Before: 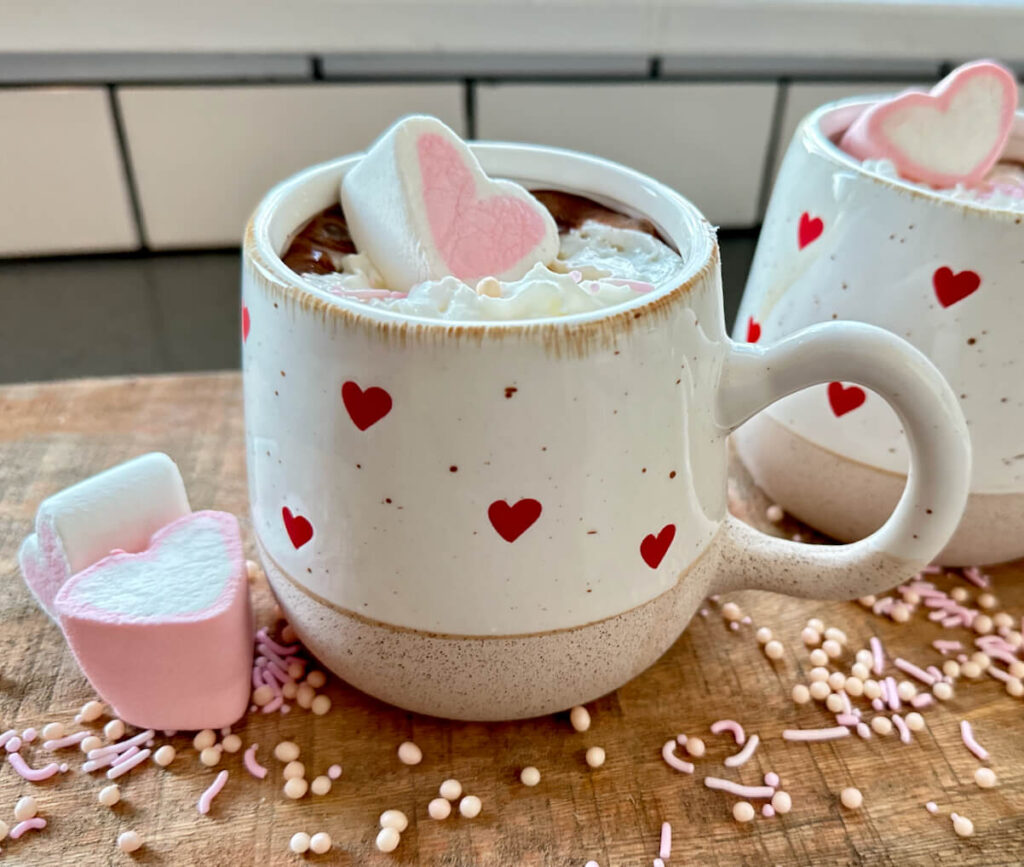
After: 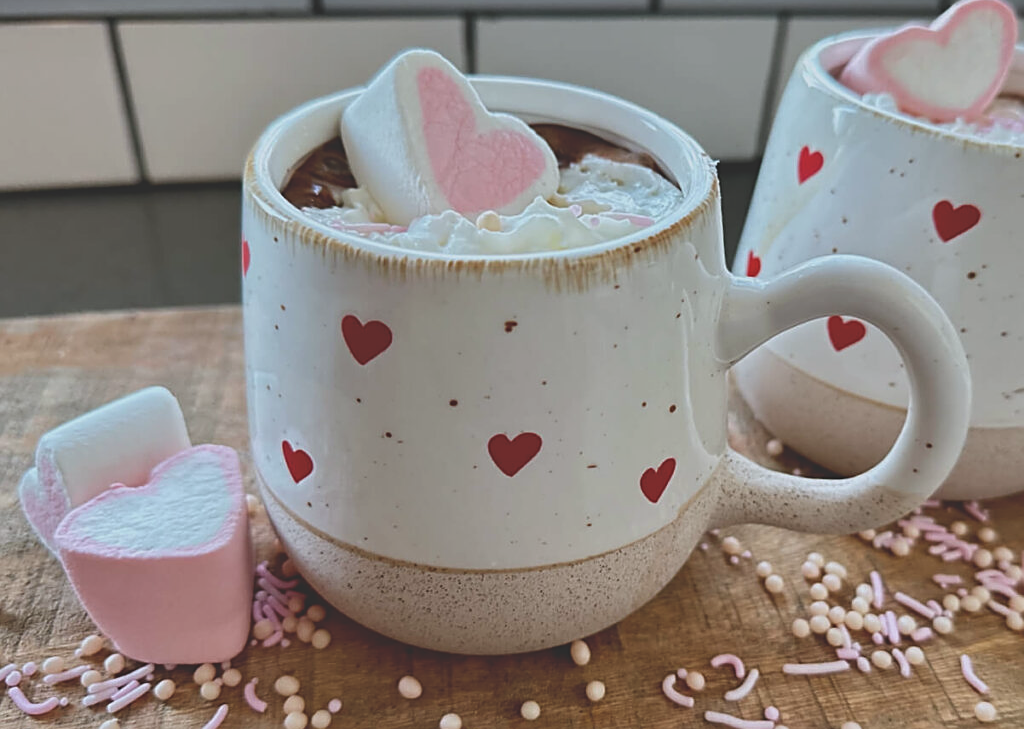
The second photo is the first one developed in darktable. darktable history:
white balance: red 0.967, blue 1.049
sharpen: on, module defaults
crop: top 7.625%, bottom 8.027%
exposure: black level correction -0.036, exposure -0.497 EV, compensate highlight preservation false
